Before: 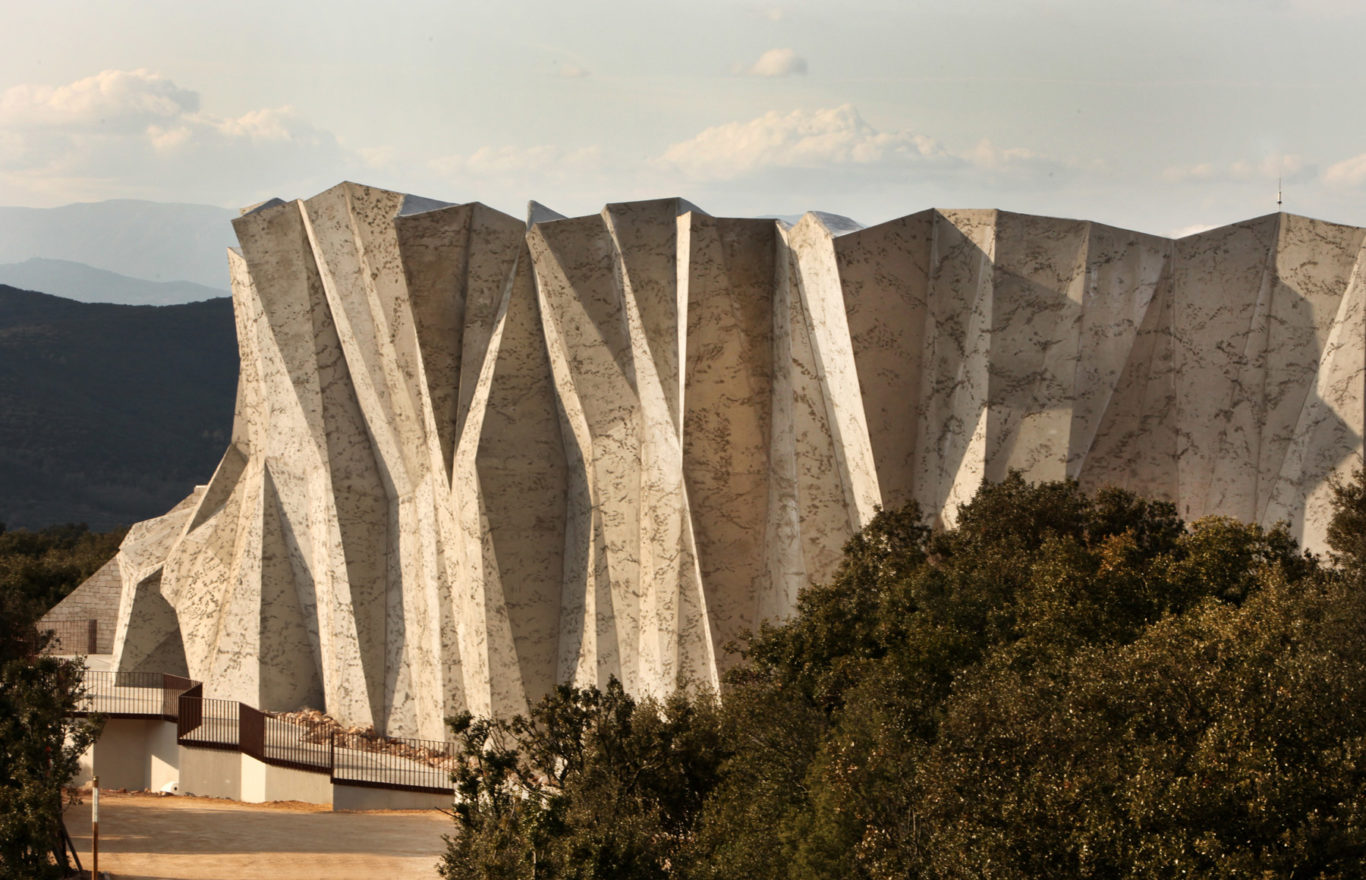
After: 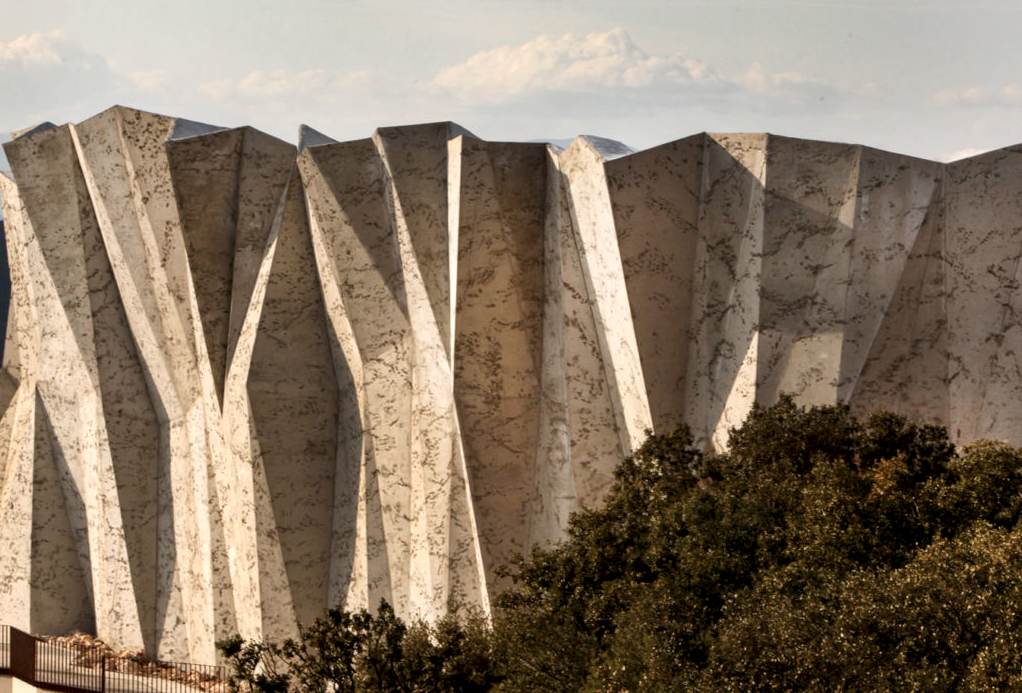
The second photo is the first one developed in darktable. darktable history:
local contrast: highlights 25%, shadows 75%, midtone range 0.75
white balance: red 1.004, blue 1.024
crop: left 16.768%, top 8.653%, right 8.362%, bottom 12.485%
tone equalizer: on, module defaults
